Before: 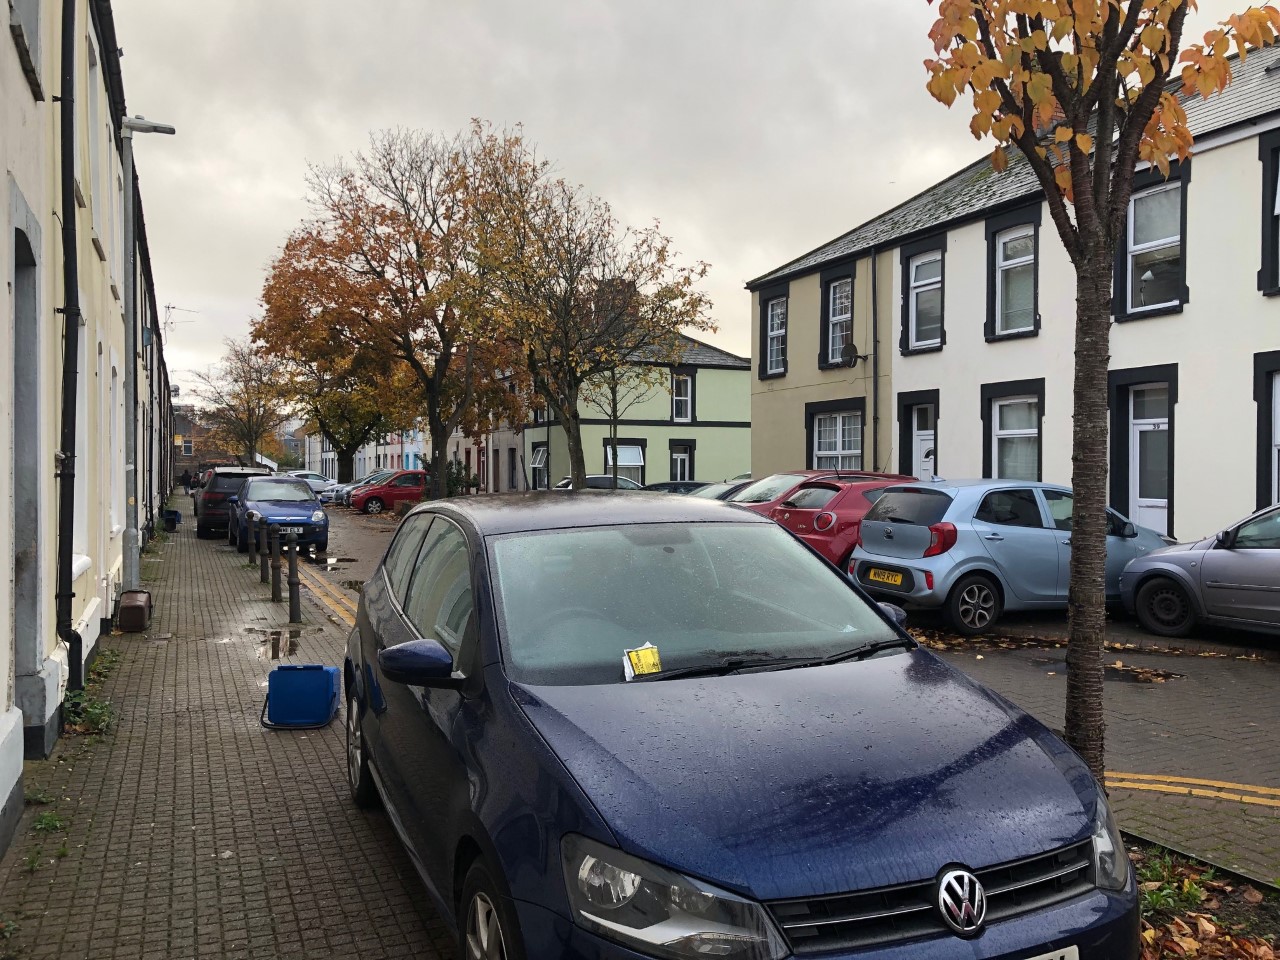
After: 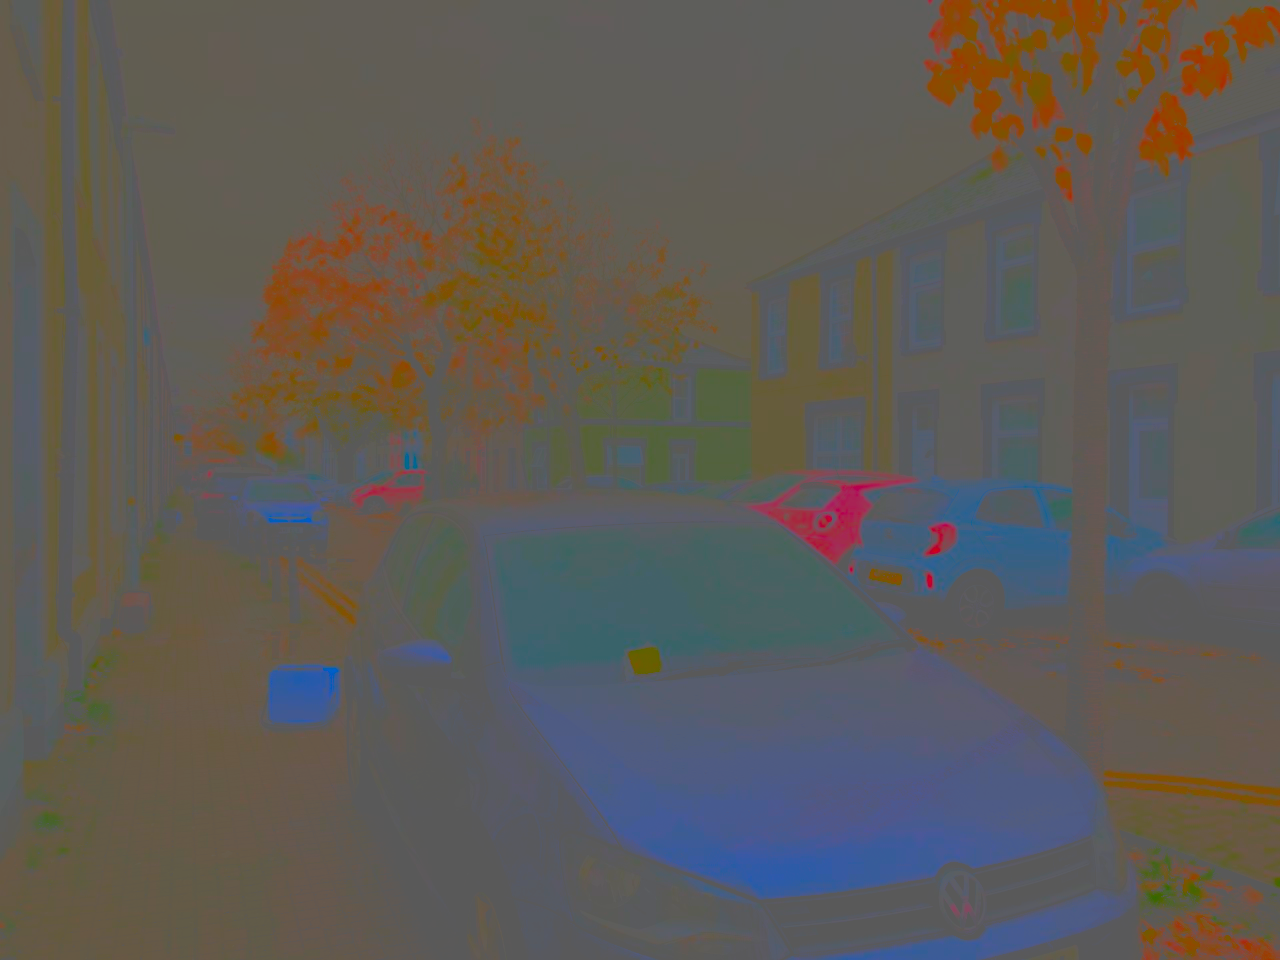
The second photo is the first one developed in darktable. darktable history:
contrast brightness saturation: contrast -0.977, brightness -0.178, saturation 0.73
filmic rgb: black relative exposure -7.65 EV, white relative exposure 4.56 EV, hardness 3.61, color science v4 (2020), iterations of high-quality reconstruction 0
